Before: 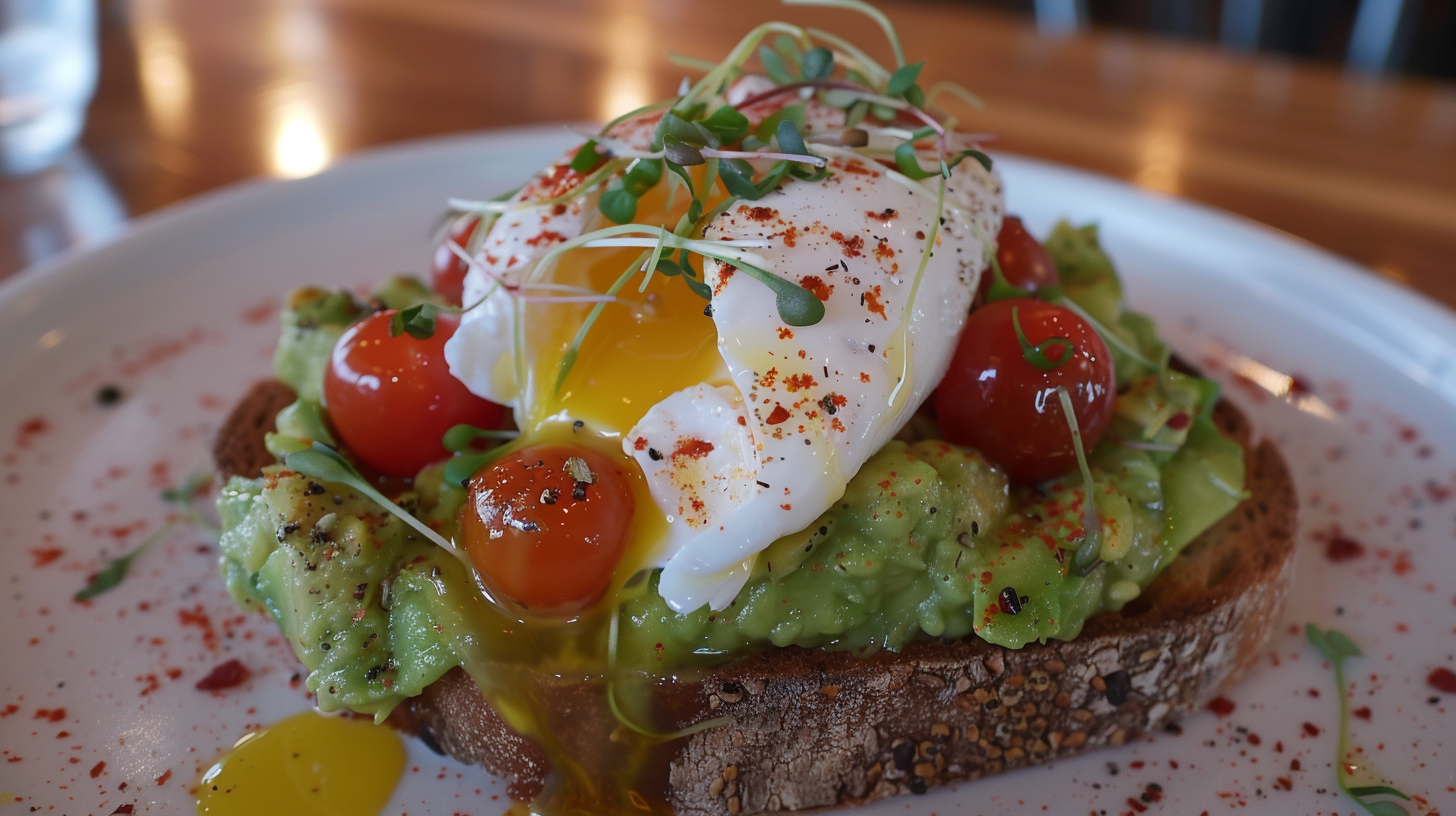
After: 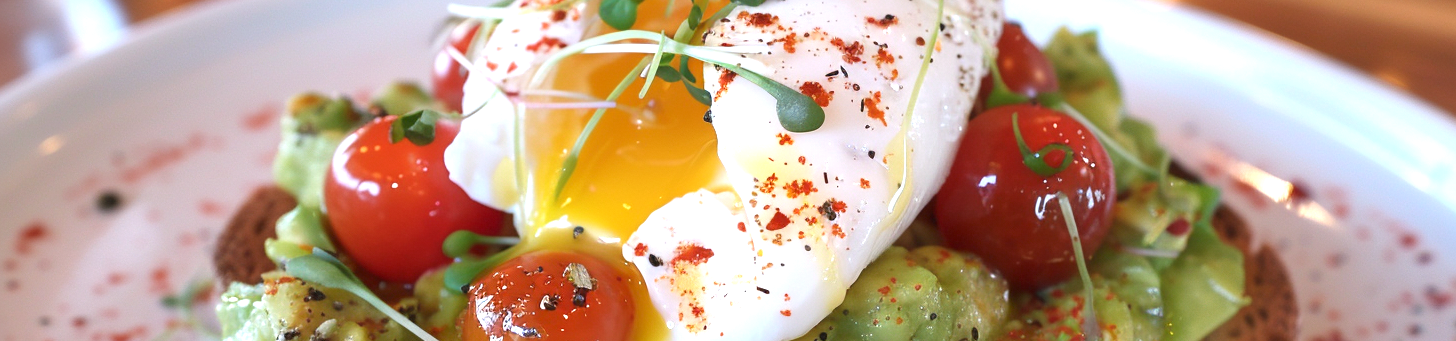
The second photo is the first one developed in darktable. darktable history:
exposure: exposure 1.223 EV, compensate highlight preservation false
crop and rotate: top 23.84%, bottom 34.294%
